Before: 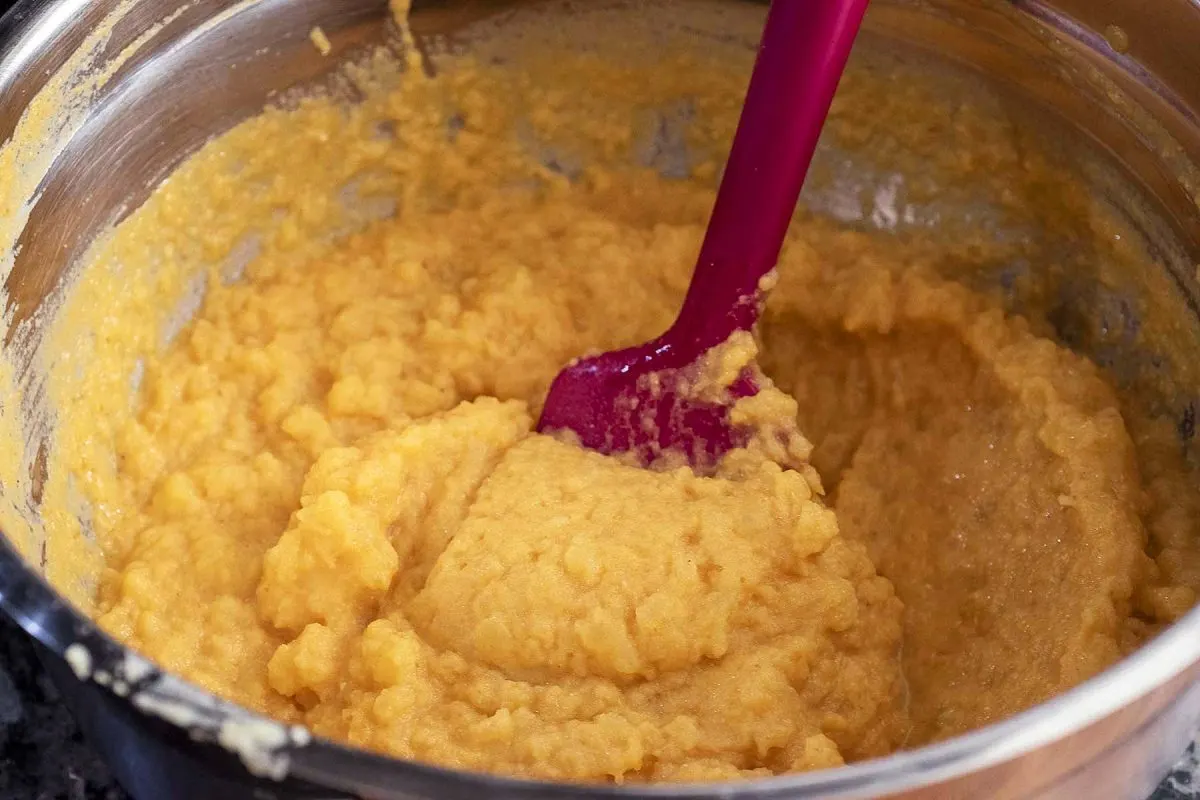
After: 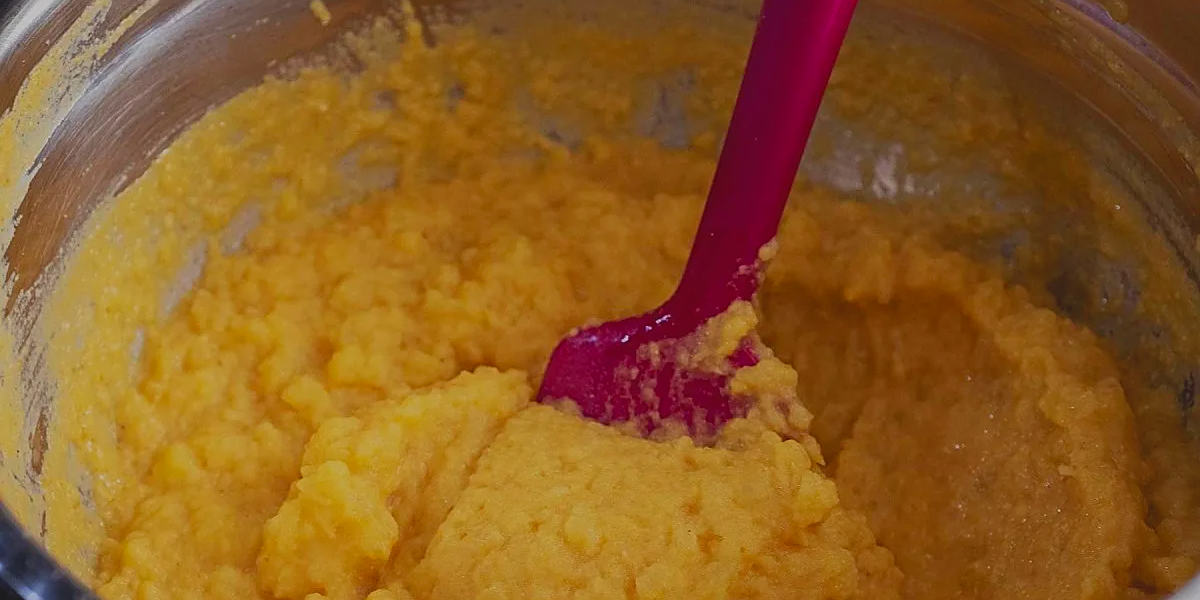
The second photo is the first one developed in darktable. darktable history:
crop: top 3.857%, bottom 21.132%
contrast brightness saturation: contrast -0.19, saturation 0.19
exposure: black level correction 0, exposure -0.766 EV, compensate highlight preservation false
sharpen: on, module defaults
shadows and highlights: shadows 0, highlights 40
